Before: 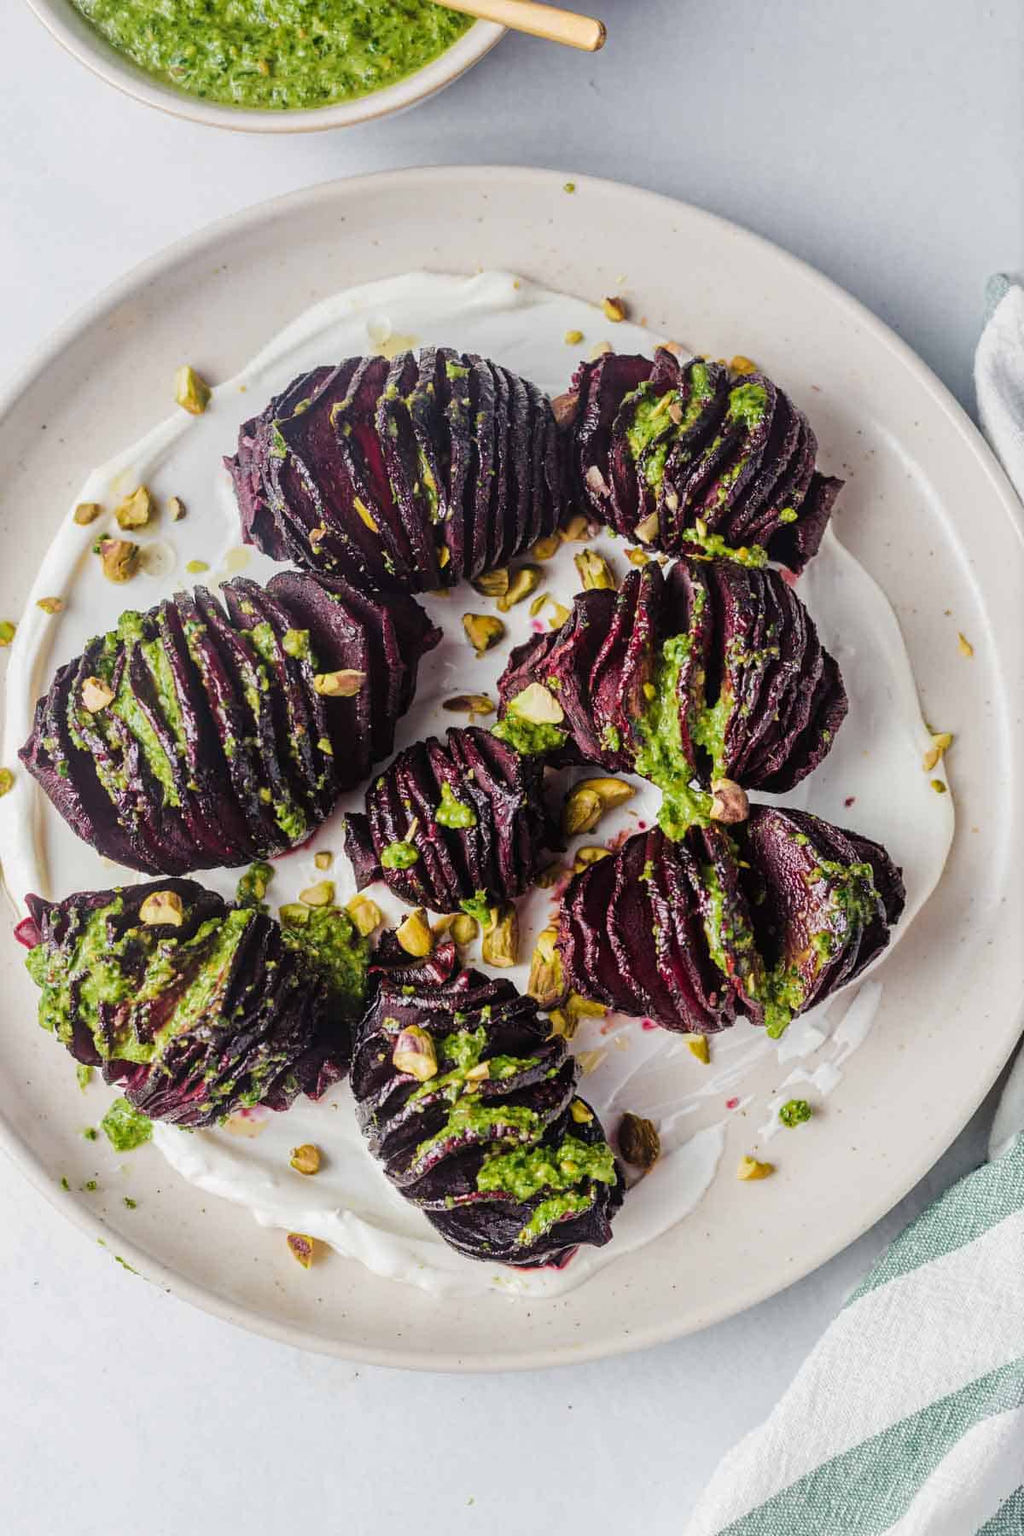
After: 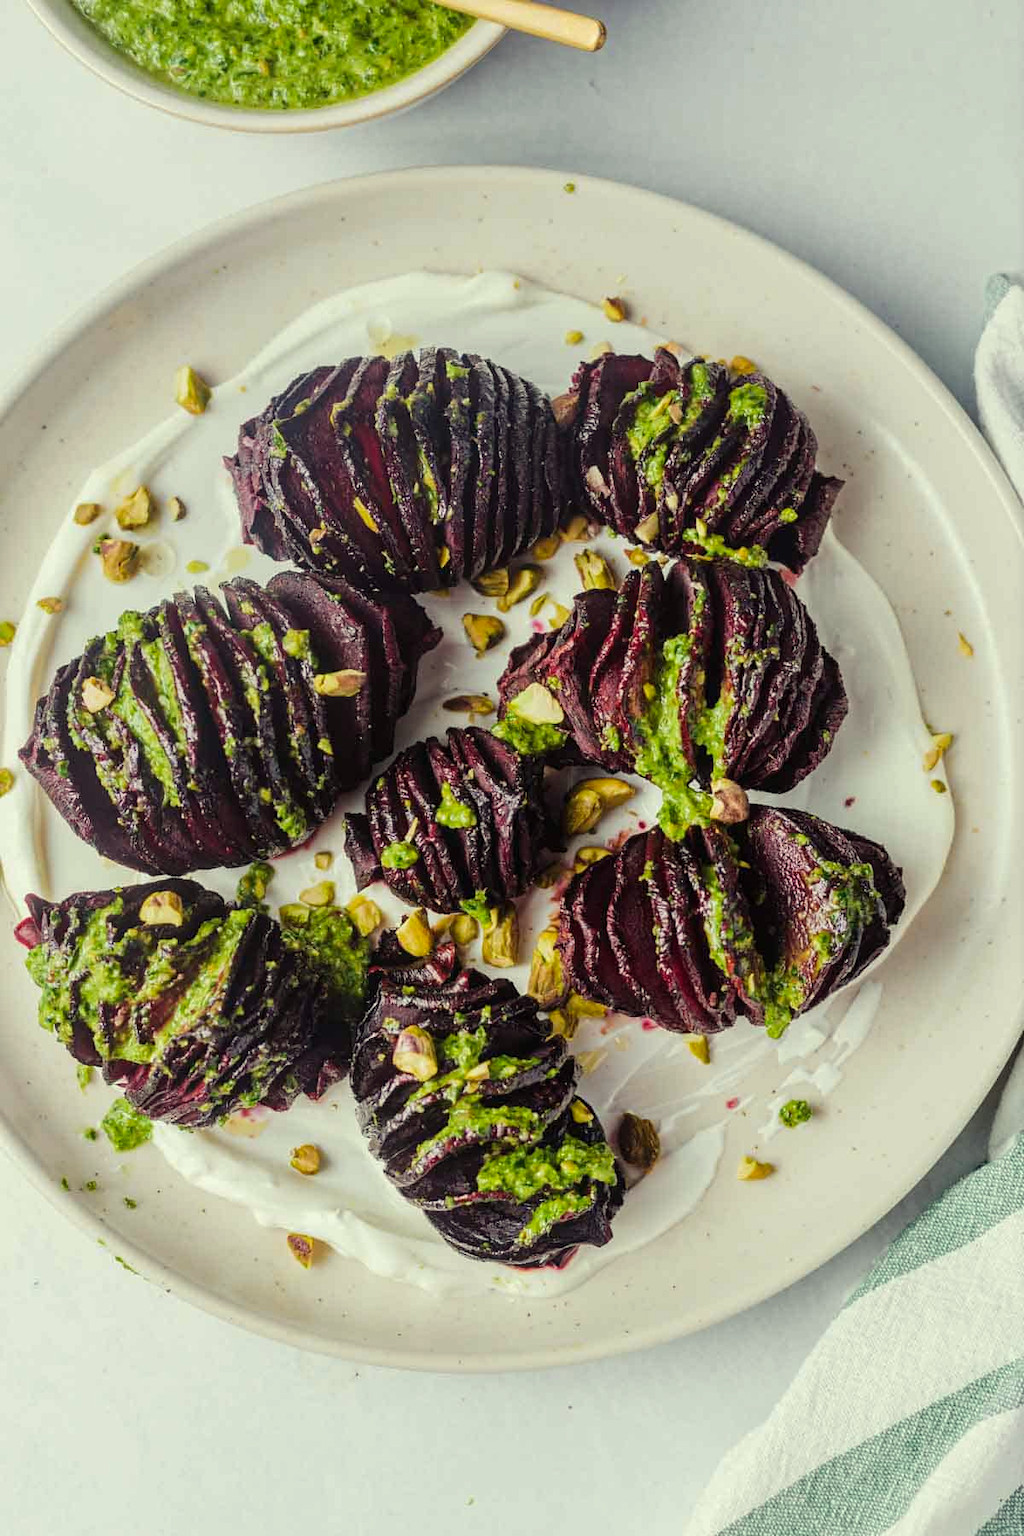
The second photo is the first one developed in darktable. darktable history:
color correction: highlights a* -5.91, highlights b* 10.84
